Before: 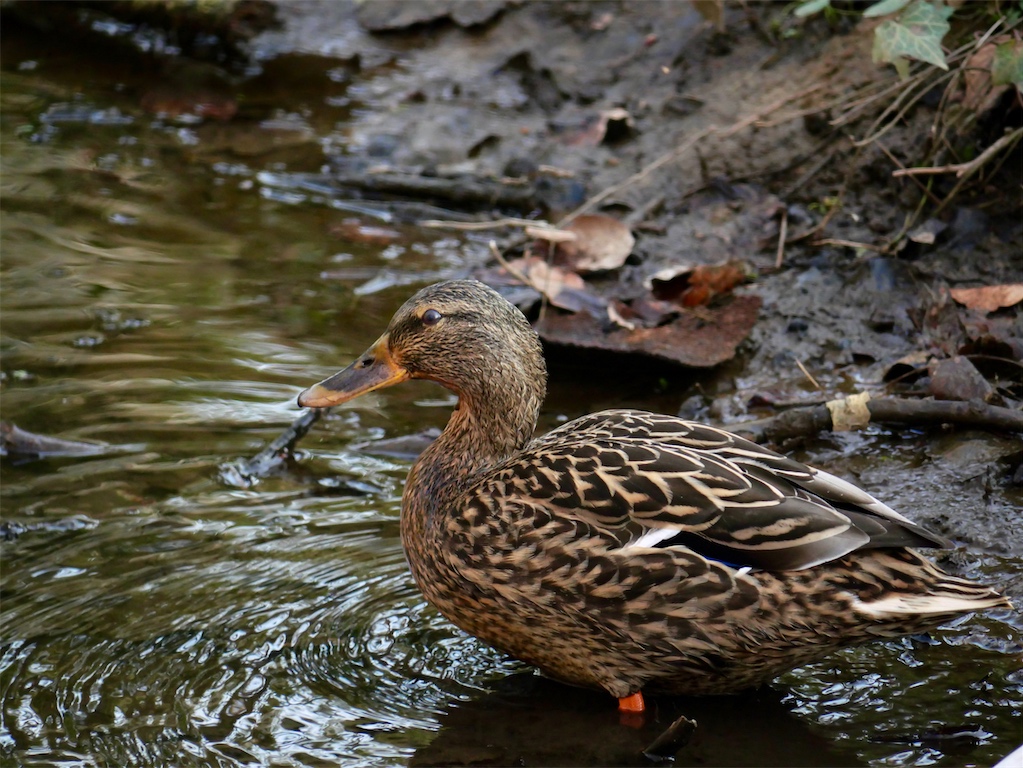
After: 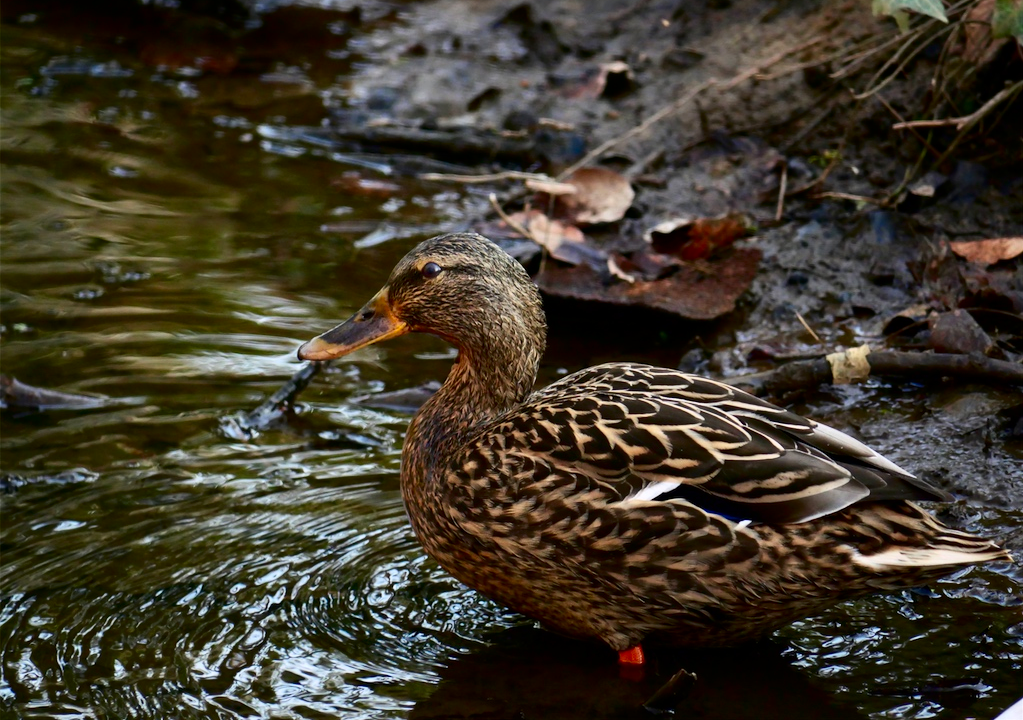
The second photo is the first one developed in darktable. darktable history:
crop and rotate: top 6.25%
contrast brightness saturation: contrast 0.19, brightness -0.11, saturation 0.21
